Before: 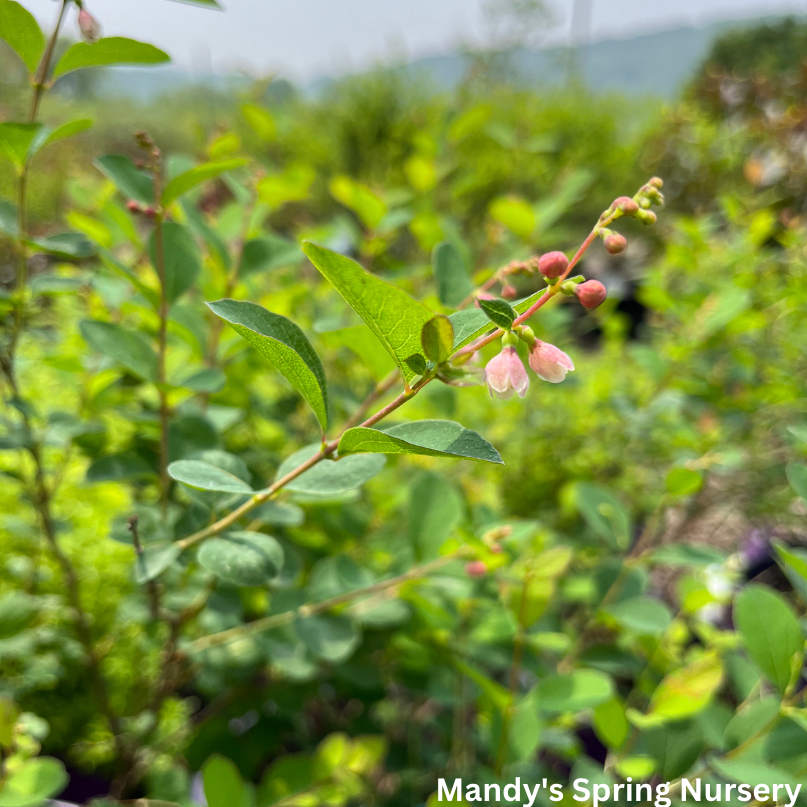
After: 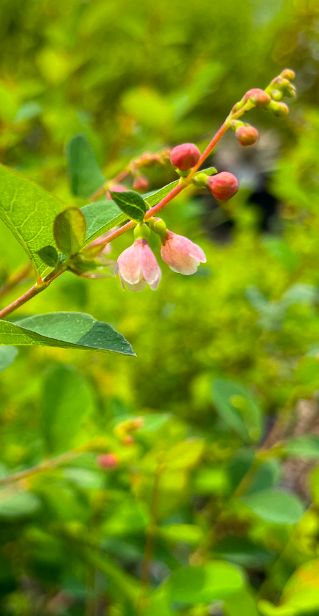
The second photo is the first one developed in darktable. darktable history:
color balance rgb: perceptual saturation grading › global saturation 30%, global vibrance 20%
crop: left 45.721%, top 13.393%, right 14.118%, bottom 10.01%
